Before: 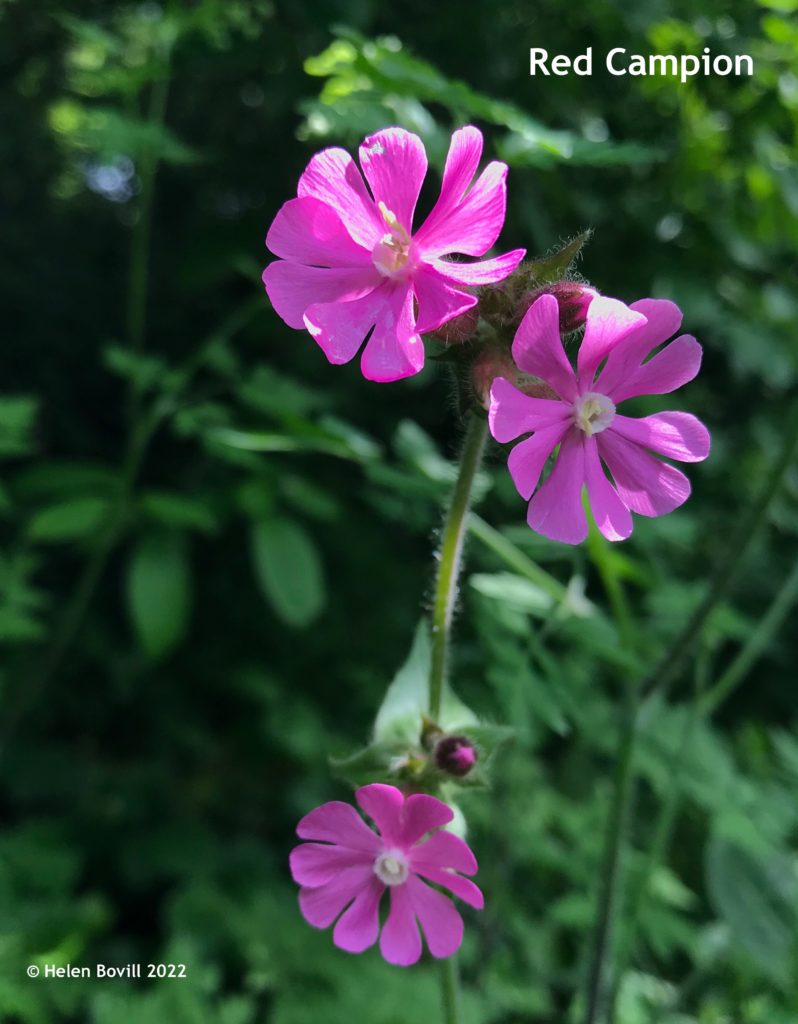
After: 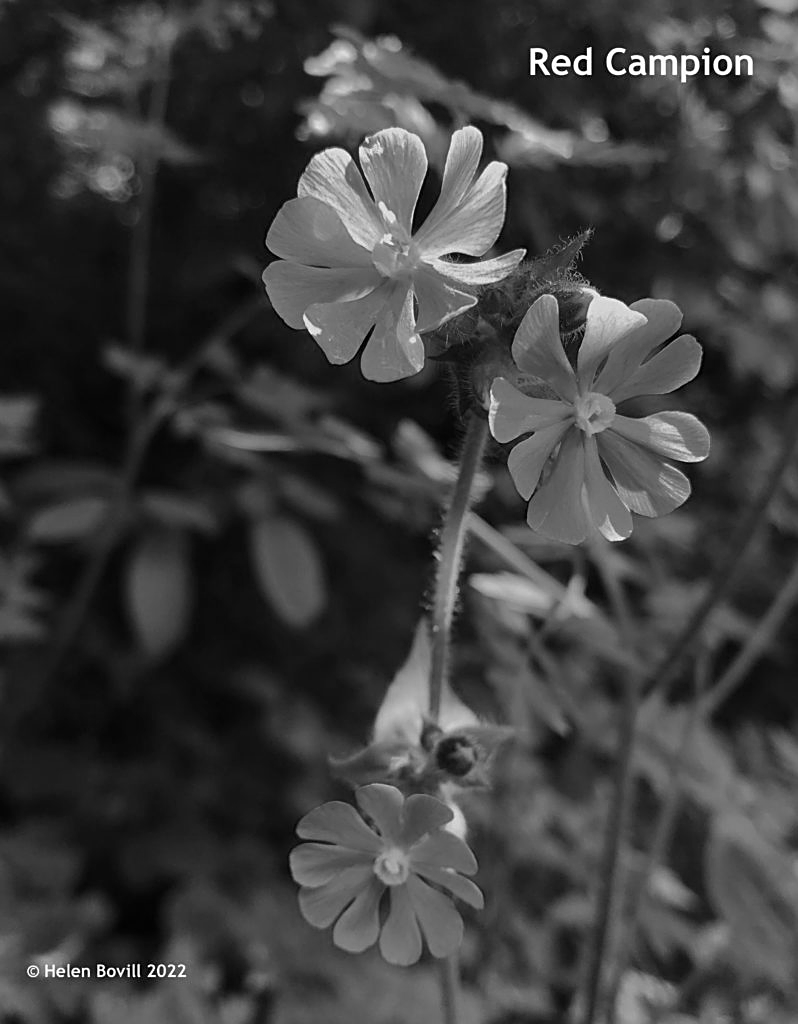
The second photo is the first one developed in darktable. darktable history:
monochrome: a 73.58, b 64.21
sharpen: on, module defaults
color balance rgb: on, module defaults
